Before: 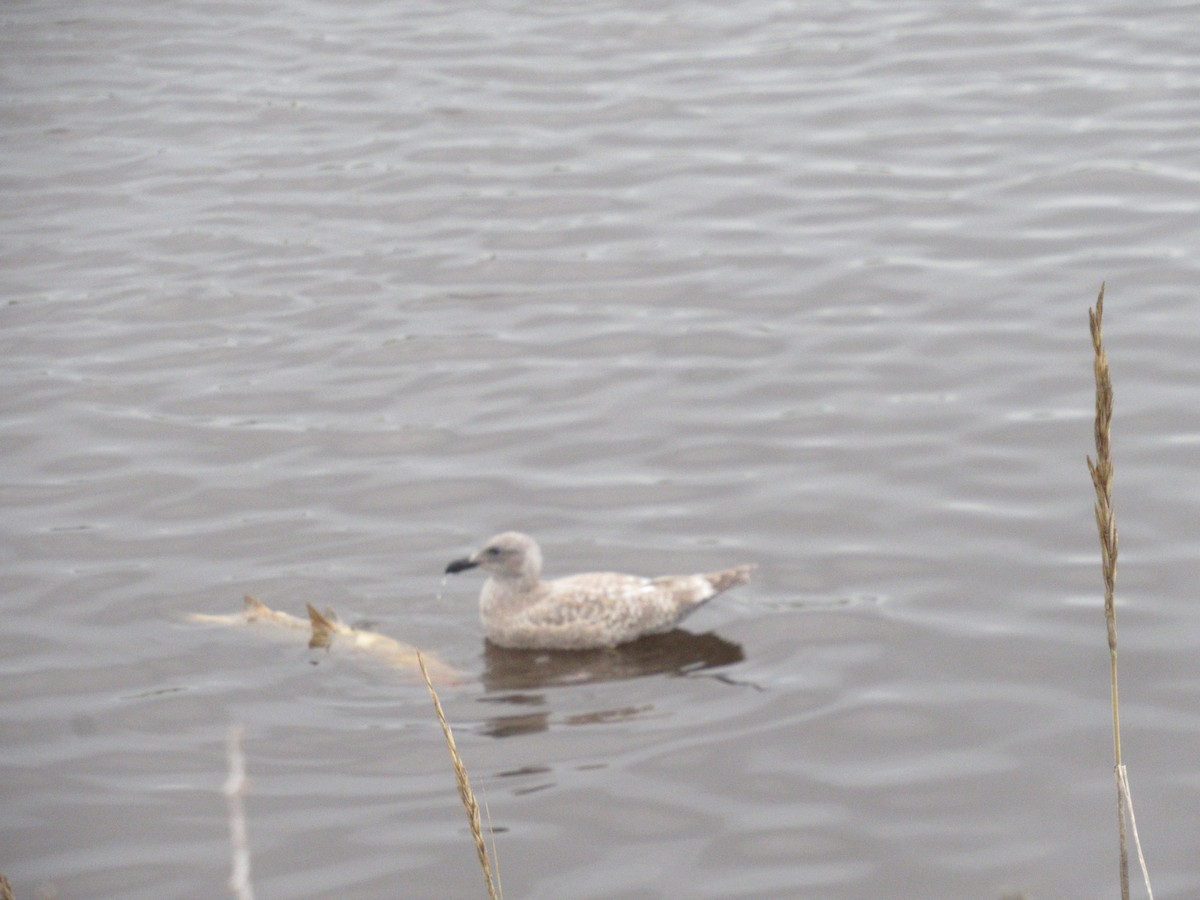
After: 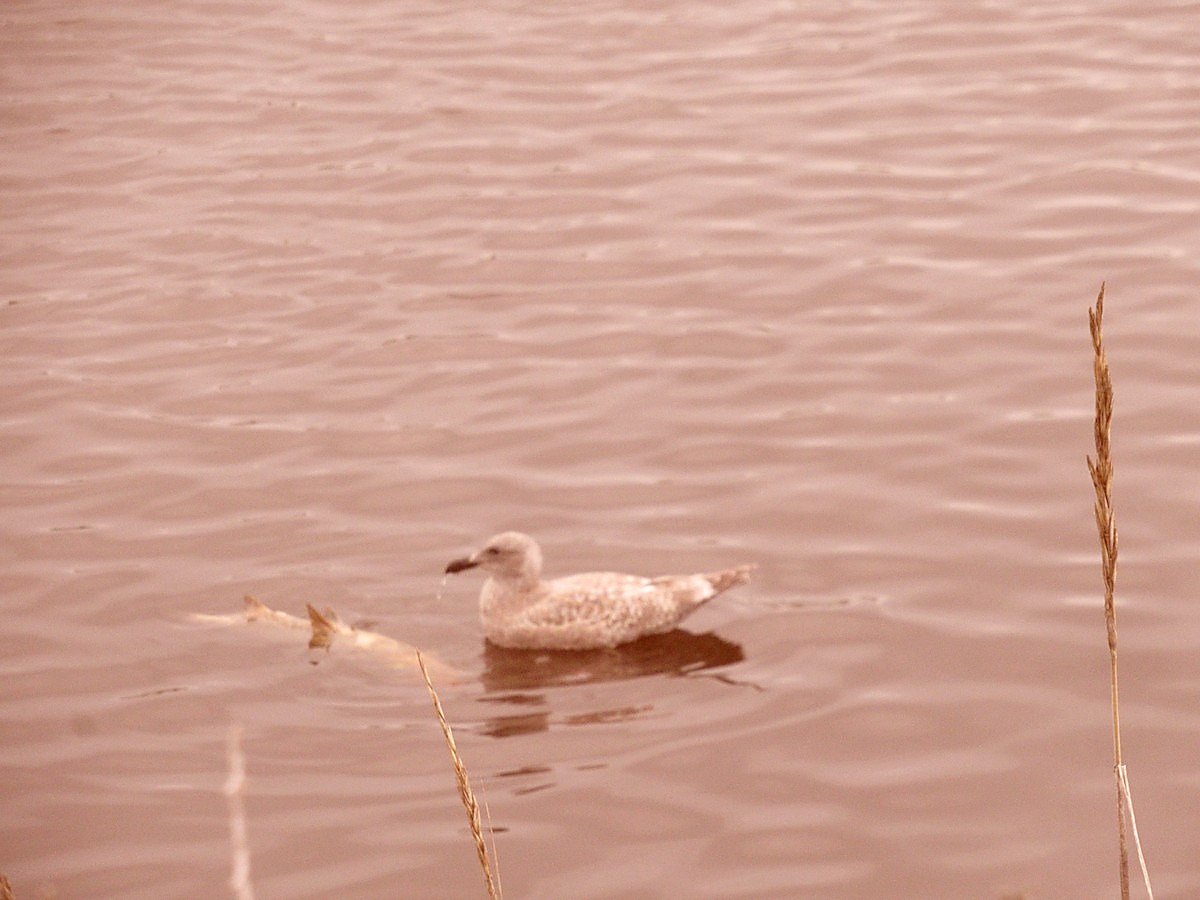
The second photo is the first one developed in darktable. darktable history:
sharpen: radius 1.403, amount 1.264, threshold 0.755
color correction: highlights a* 9.12, highlights b* 9.05, shadows a* 39.22, shadows b* 39.64, saturation 0.82
